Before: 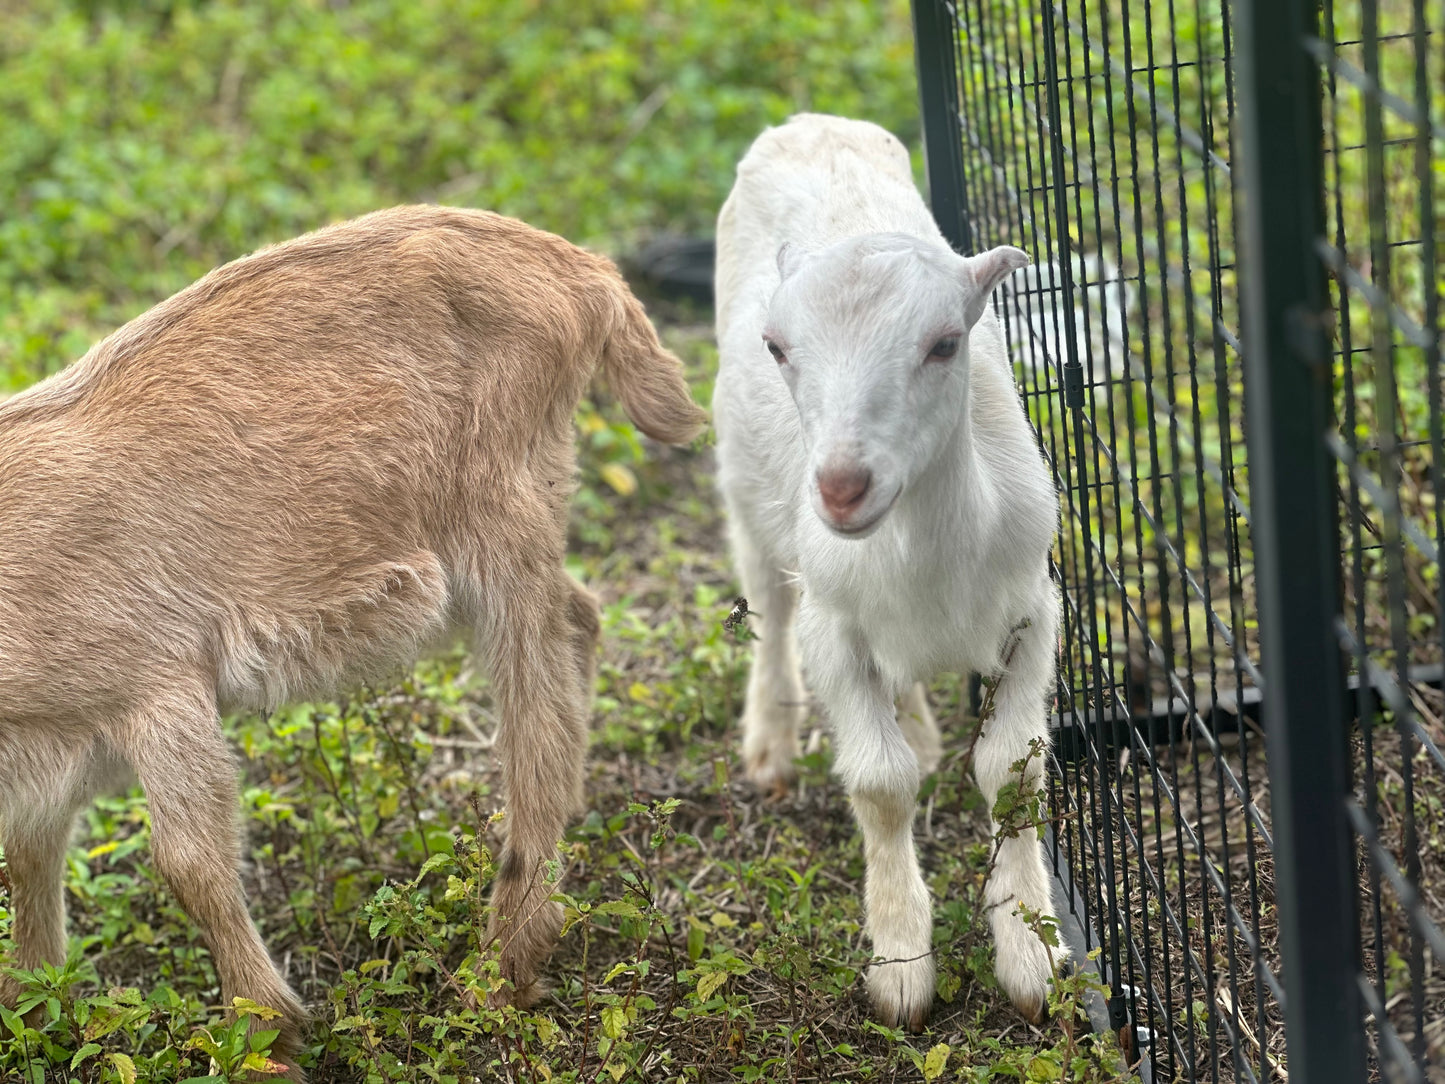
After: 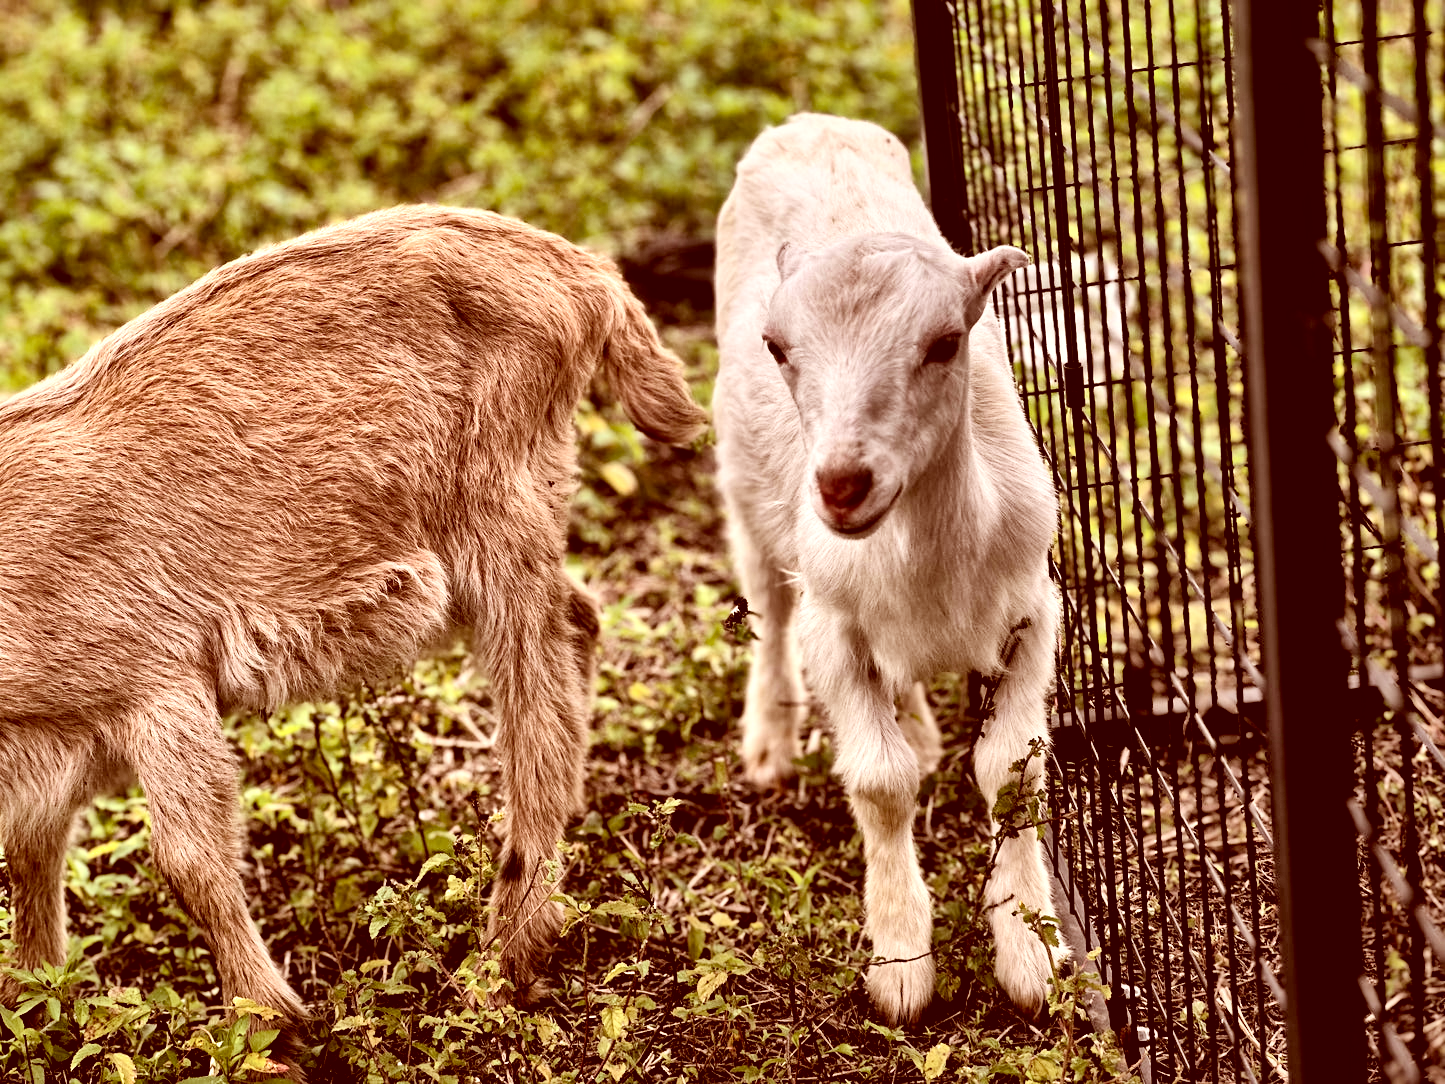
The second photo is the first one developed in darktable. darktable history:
color correction: highlights a* 9.53, highlights b* 8.92, shadows a* 39.6, shadows b* 39.27, saturation 0.805
filmic rgb: black relative exposure -16 EV, white relative exposure 6.26 EV, hardness 5.06, contrast 1.347, color science v6 (2022)
haze removal: strength 0.302, distance 0.252, compatibility mode true, adaptive false
local contrast: mode bilateral grid, contrast 26, coarseness 60, detail 152%, midtone range 0.2
shadows and highlights: shadows 32.36, highlights -31.95, soften with gaussian
exposure: compensate exposure bias true, compensate highlight preservation false
contrast equalizer: octaves 7, y [[0.586, 0.584, 0.576, 0.565, 0.552, 0.539], [0.5 ×6], [0.97, 0.959, 0.919, 0.859, 0.789, 0.717], [0 ×6], [0 ×6]]
